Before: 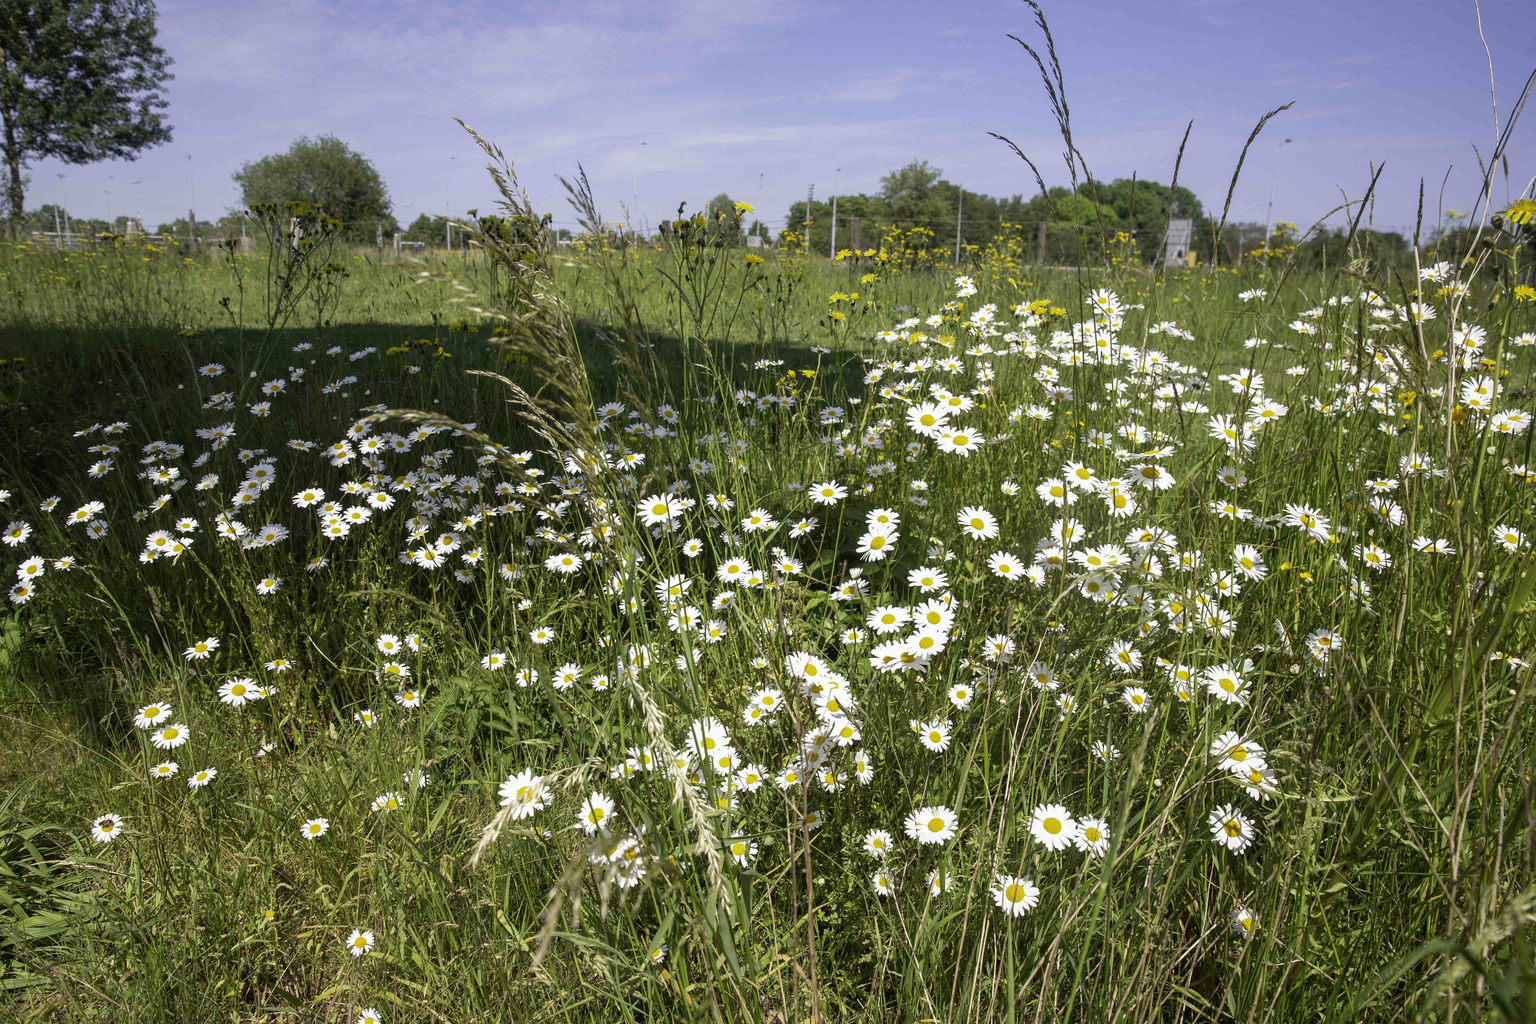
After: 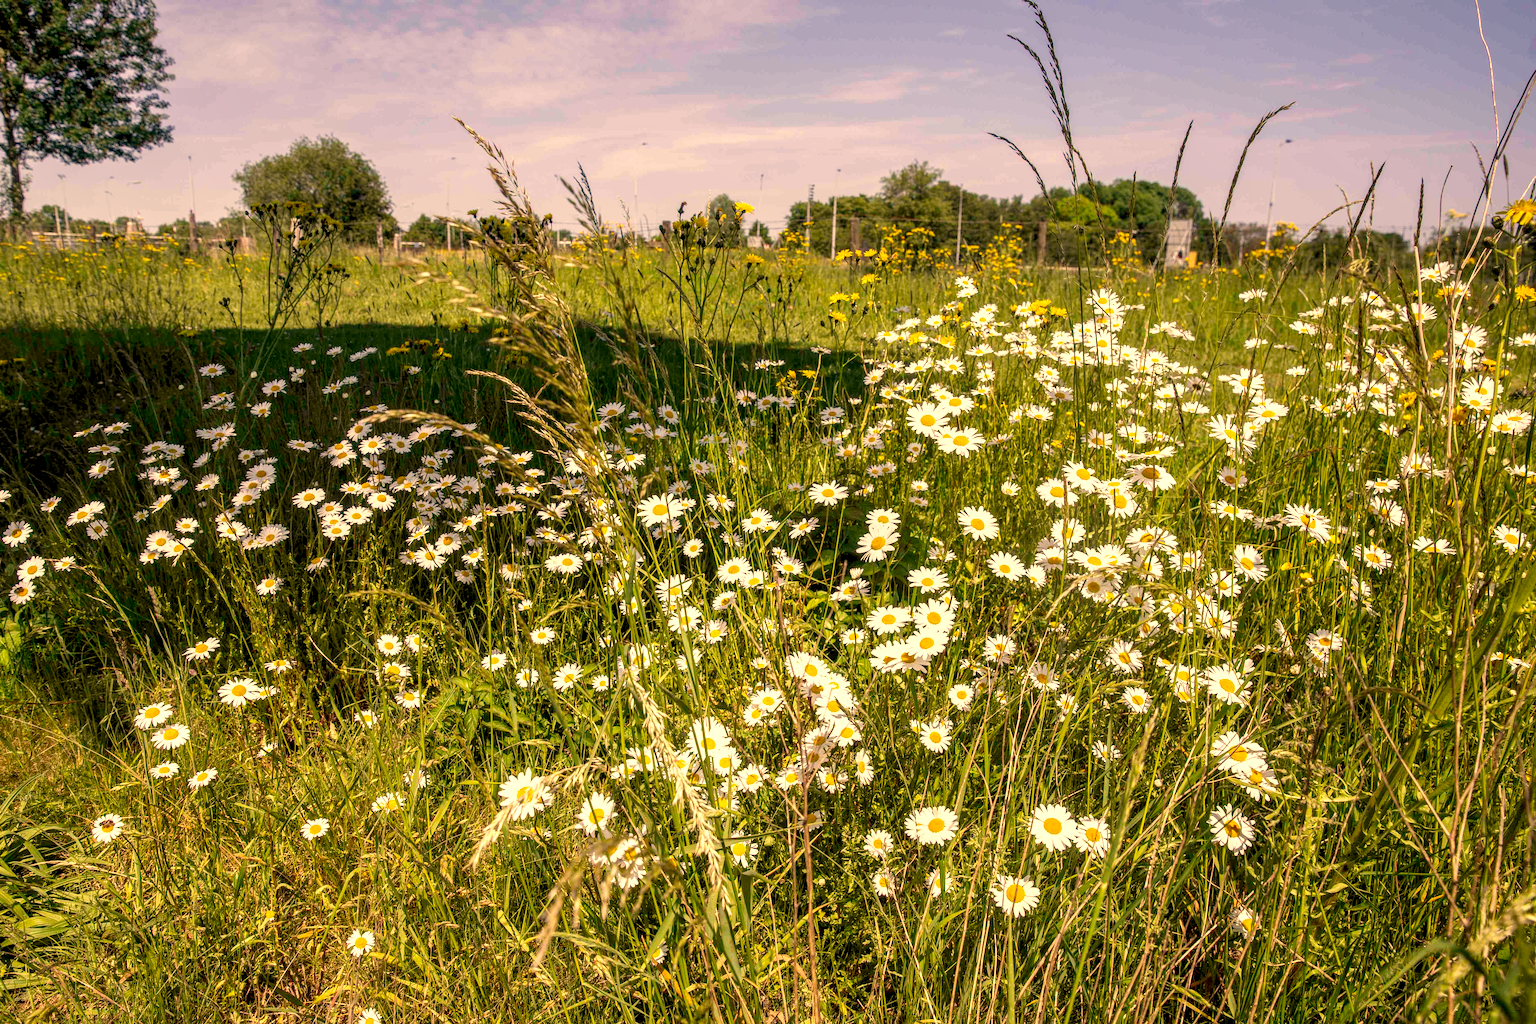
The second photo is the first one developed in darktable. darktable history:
local contrast: highlights 60%, shadows 60%, detail 160%
color correction: highlights a* 15, highlights b* 31.55
